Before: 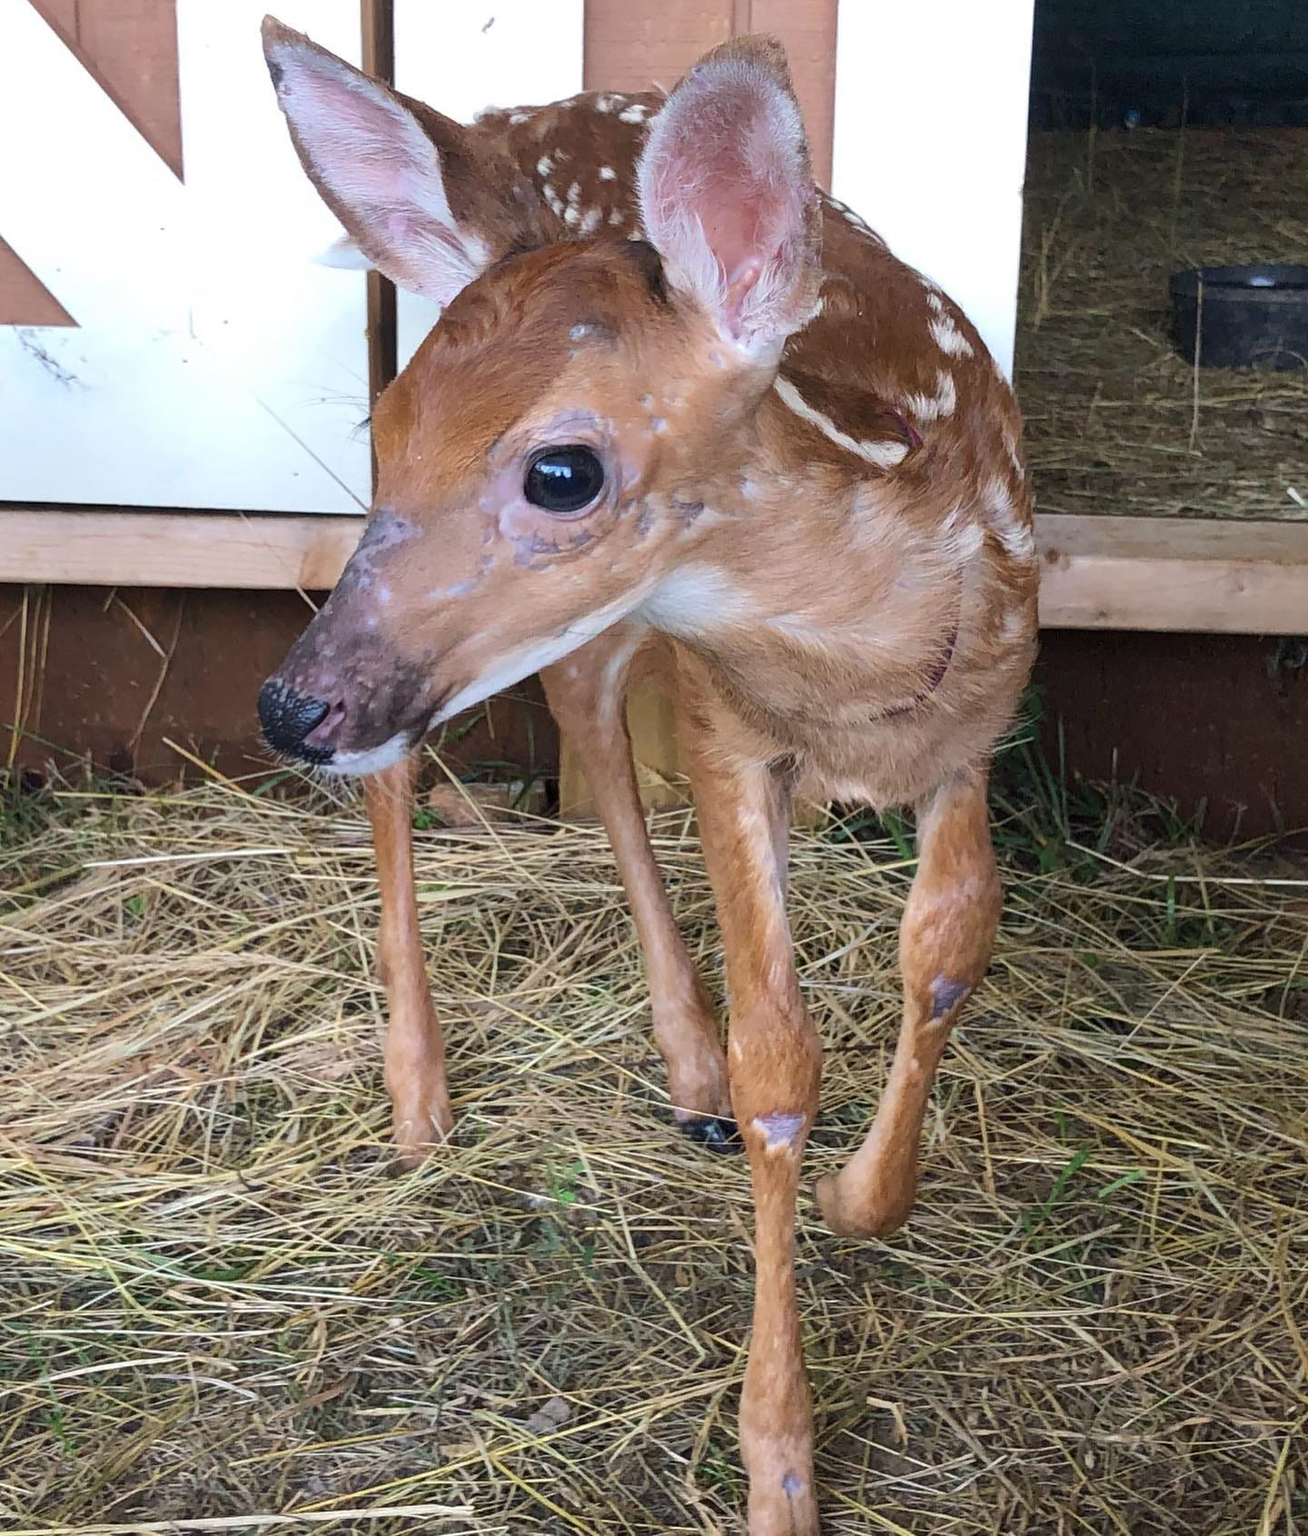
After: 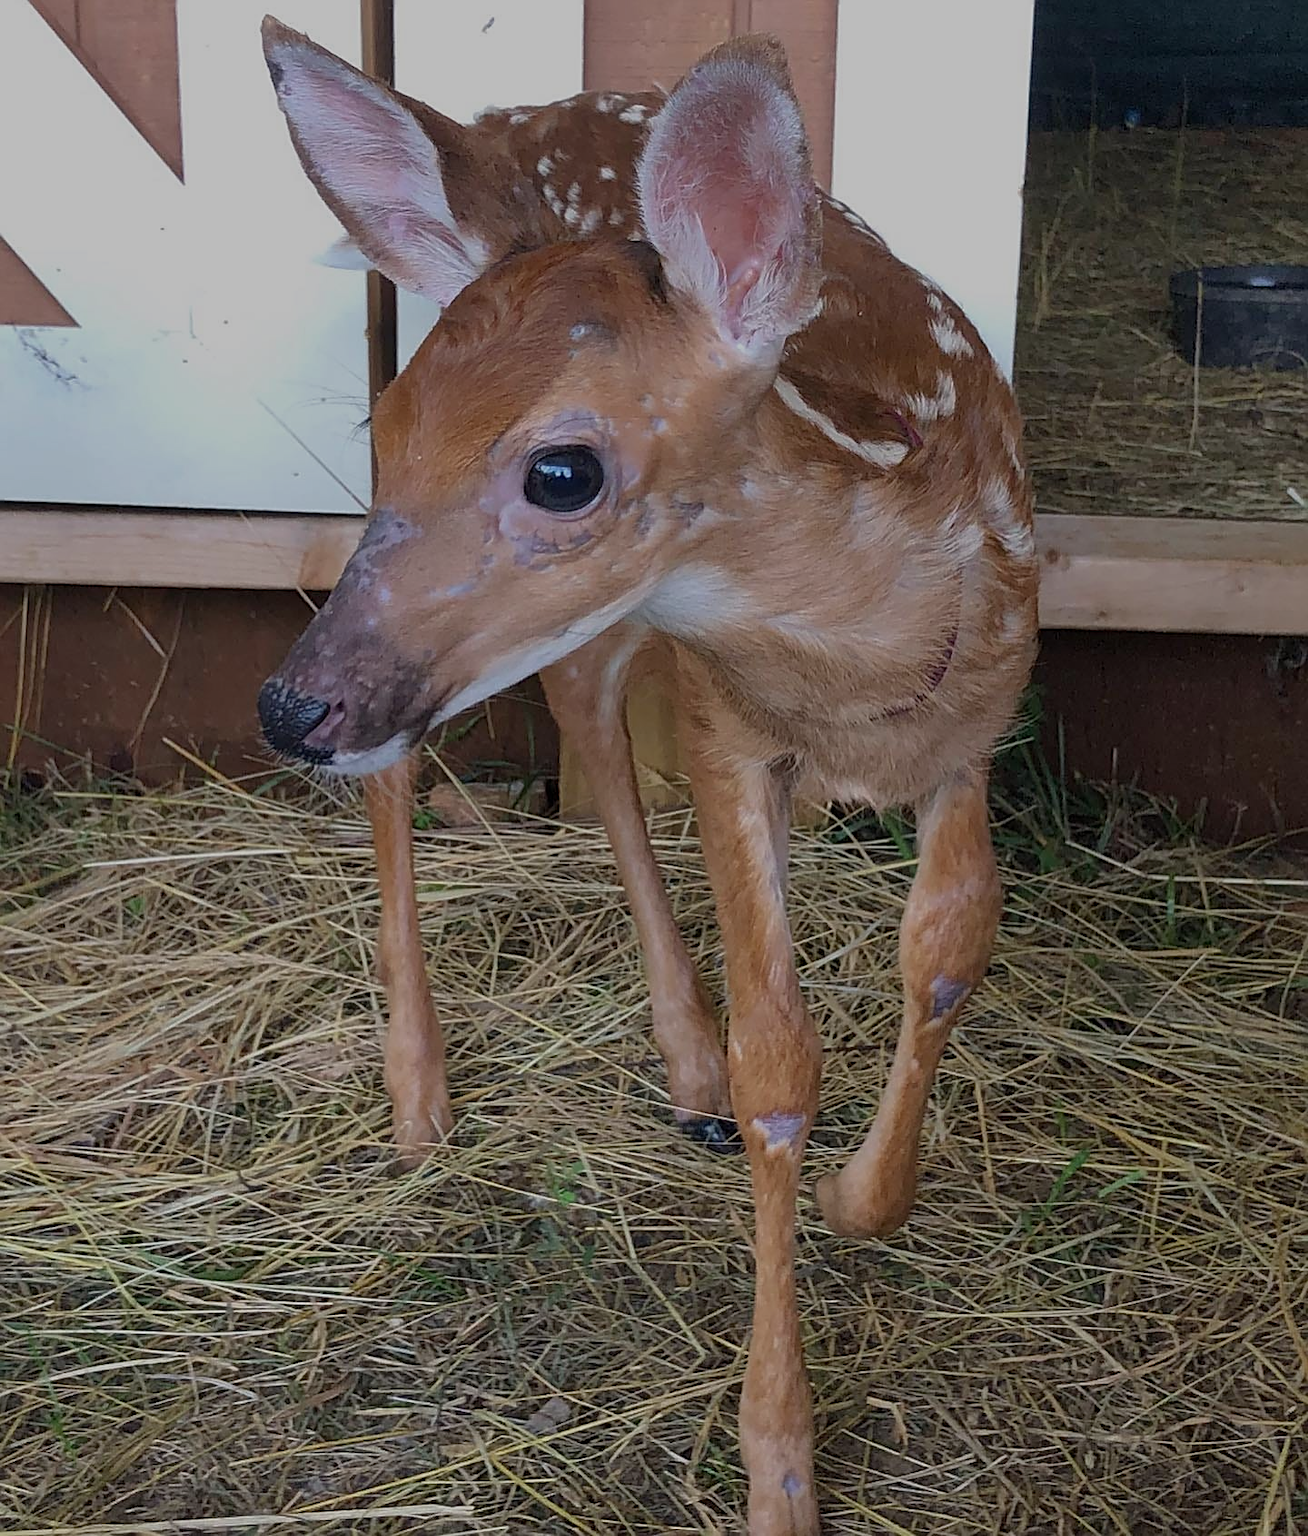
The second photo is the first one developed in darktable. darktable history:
tone equalizer: -8 EV -0.018 EV, -7 EV 0.019 EV, -6 EV -0.006 EV, -5 EV 0.006 EV, -4 EV -0.052 EV, -3 EV -0.234 EV, -2 EV -0.65 EV, -1 EV -0.971 EV, +0 EV -0.997 EV, smoothing diameter 24.83%, edges refinement/feathering 14.84, preserve details guided filter
sharpen: on, module defaults
